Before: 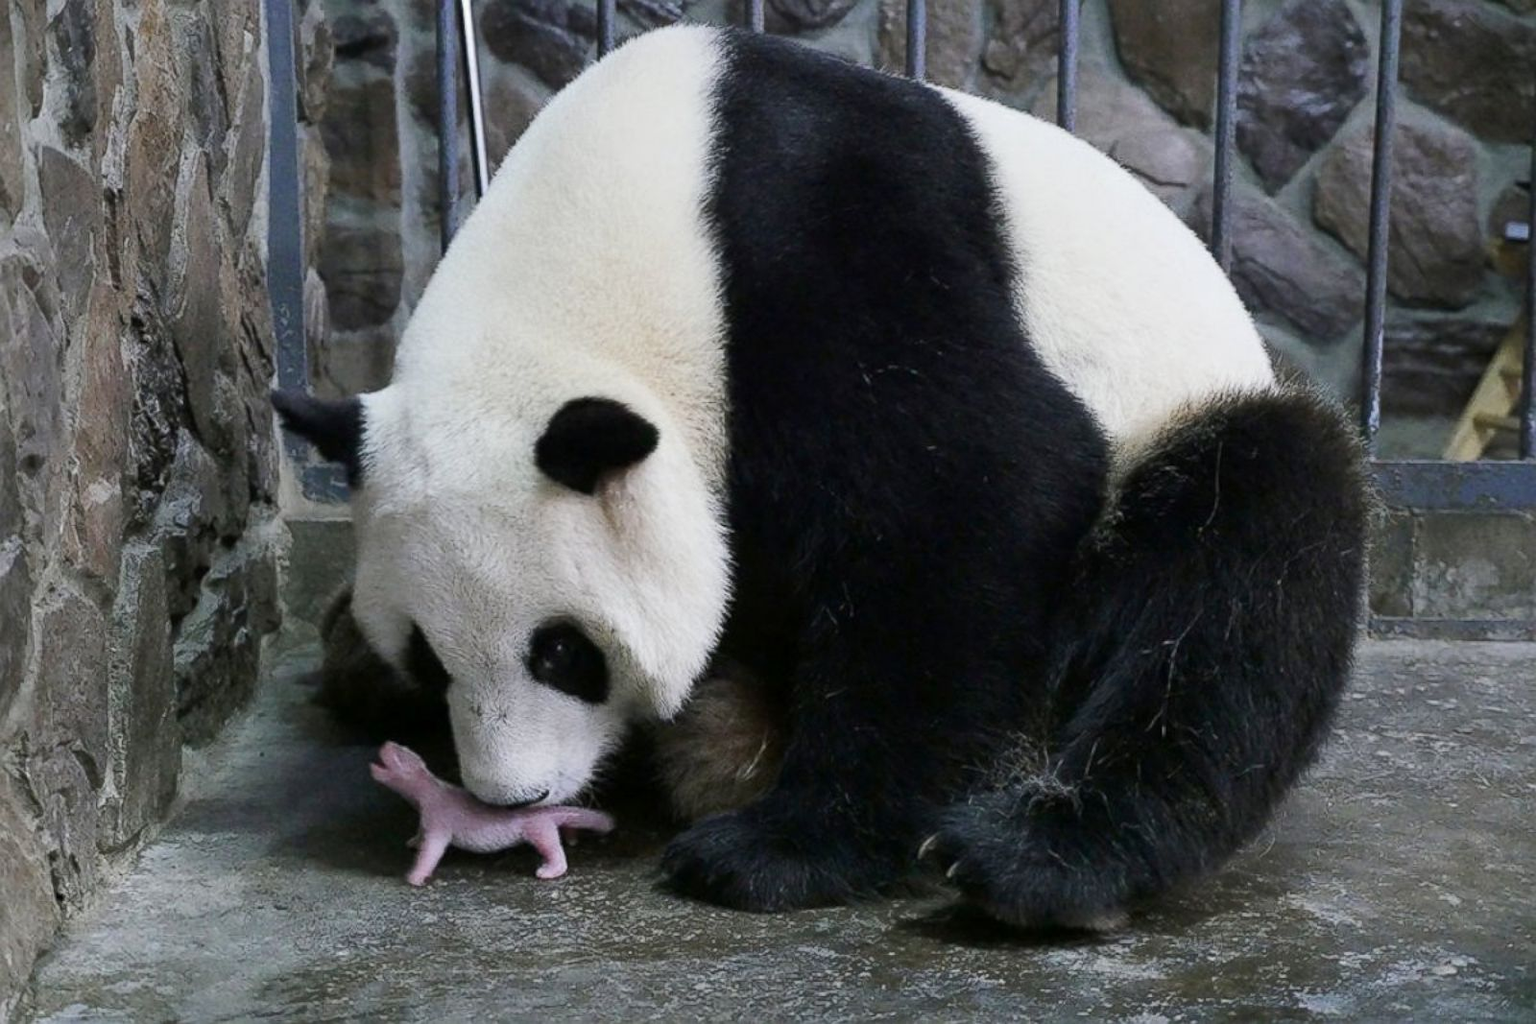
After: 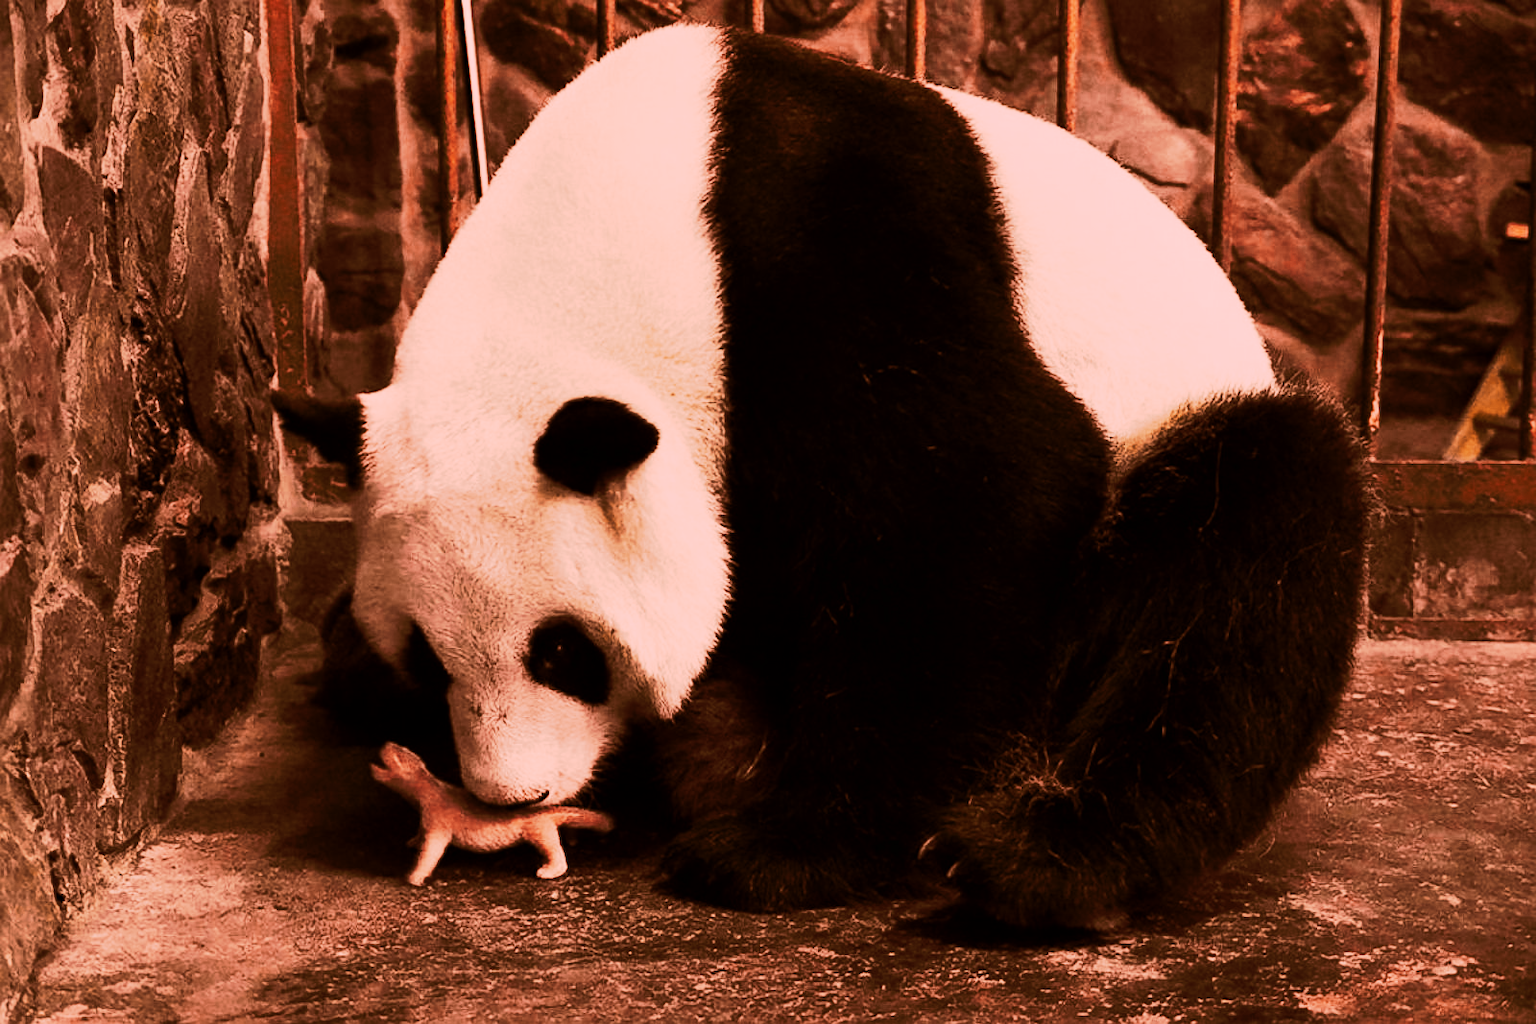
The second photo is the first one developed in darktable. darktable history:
tone curve: curves: ch0 [(0, 0) (0.003, 0.002) (0.011, 0.002) (0.025, 0.002) (0.044, 0.007) (0.069, 0.014) (0.1, 0.026) (0.136, 0.04) (0.177, 0.061) (0.224, 0.1) (0.277, 0.151) (0.335, 0.198) (0.399, 0.272) (0.468, 0.387) (0.543, 0.553) (0.623, 0.716) (0.709, 0.8) (0.801, 0.855) (0.898, 0.897) (1, 1)], preserve colors none
color look up table: target L [68.84, 57.68, 77.52, 72, 45.67, 49.08, 52.29, 43.08, 27.51, 202.02, 59.04, 68.03, 58.42, 50.54, 51.13, 48.71, 44.01, 50.99, 30.16, 28.3, 16.2, 90.83, 74.6, 78.79, 78.03, 71.5, 68.89, 63.27, 54.07, 67.99, 59.58, 67.98, 64.03, 34.03, 63.78, 27.48, 31.69, 28.64, 10.73, 22.52, 93.39, 72.87, 81.75, 69.06, 68.08, 67.03, 69.75, 45.45, 6.199], target a [41.22, 39.61, 35, 38.51, 22.48, 22.63, 16.8, 21.95, 24.98, 0, 34.21, 39.31, 34.38, 20.28, 20.38, 18.7, 17.49, 17.88, 26.63, 22.8, 18.41, 30.58, 37.85, 35.91, 37.23, 31.54, 33.7, 35.53, 14.02, 34.44, 31.26, 34.42, 34.69, 24.59, 34.32, 21.29, 22.93, 23.7, 15.6, 17.06, 27.74, 37, 35.47, 39.23, 34.99, 38.45, 40.89, 17.78, 4.4], target b [26, 44.12, 27.05, 25.27, 41.76, 42.01, 38.22, 41.08, 33.94, -0.001, 41.51, 27.98, 41.53, 41.63, 41.75, 41.33, 40.19, 41.3, 35.94, 34.79, 20.82, 27.06, 27.64, 23.4, 31.25, 45.56, 46.18, 42.9, 14.13, 44.99, 32.1, 45.09, 42.87, 38.09, 42.98, 27.46, 37.01, 35.24, 13.32, 28.63, 21.23, 27.65, 29.28, 30.4, 42.23, 27.26, 24.81, 40.57, 9.95], num patches 49
